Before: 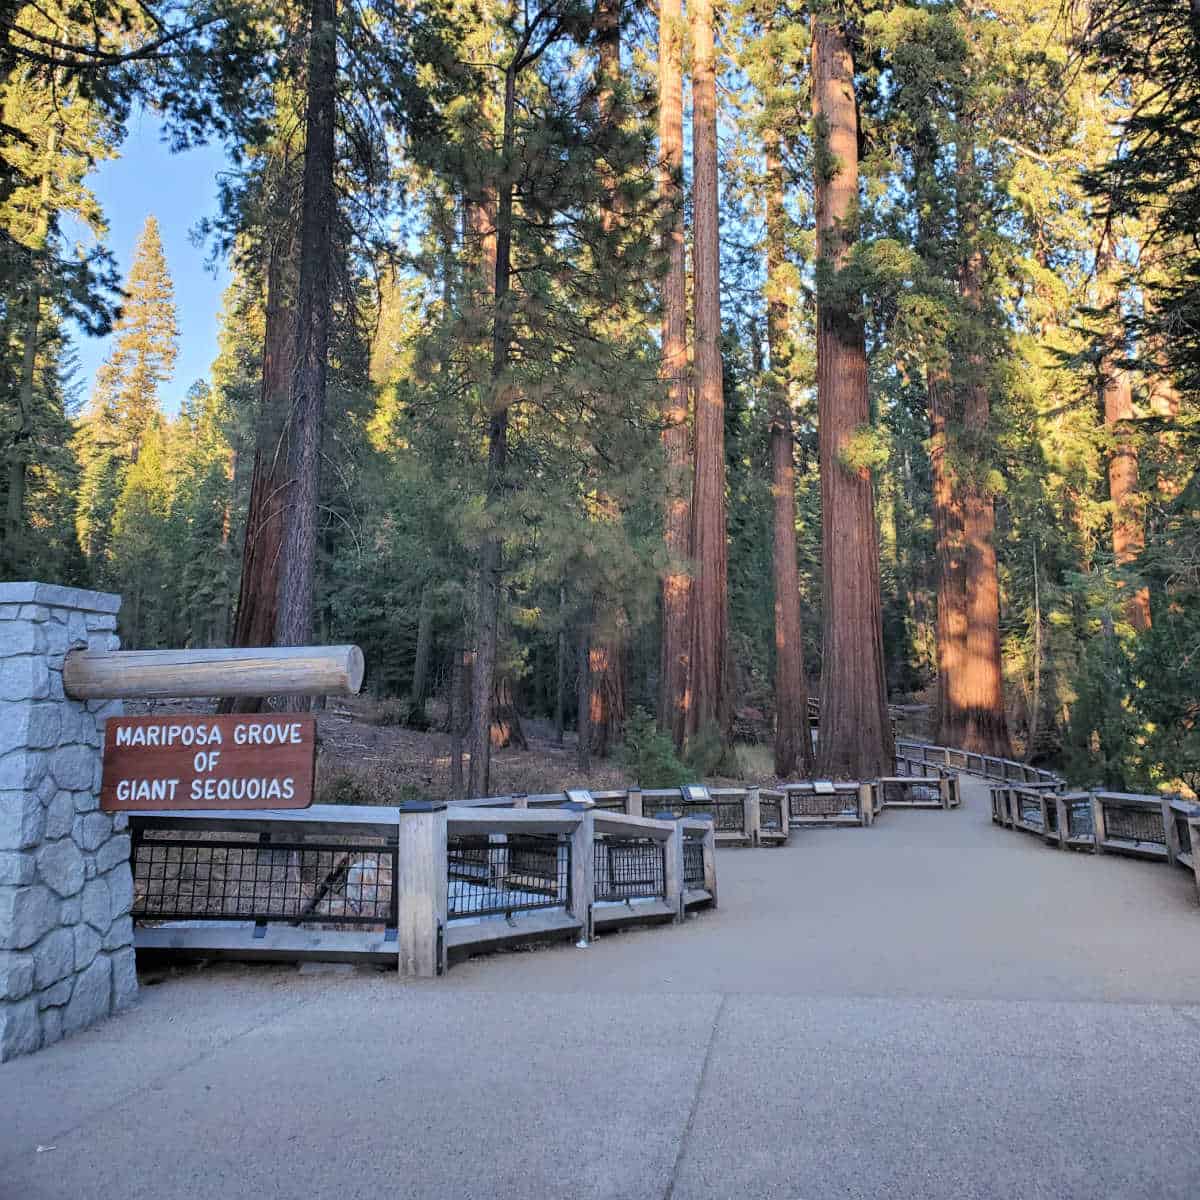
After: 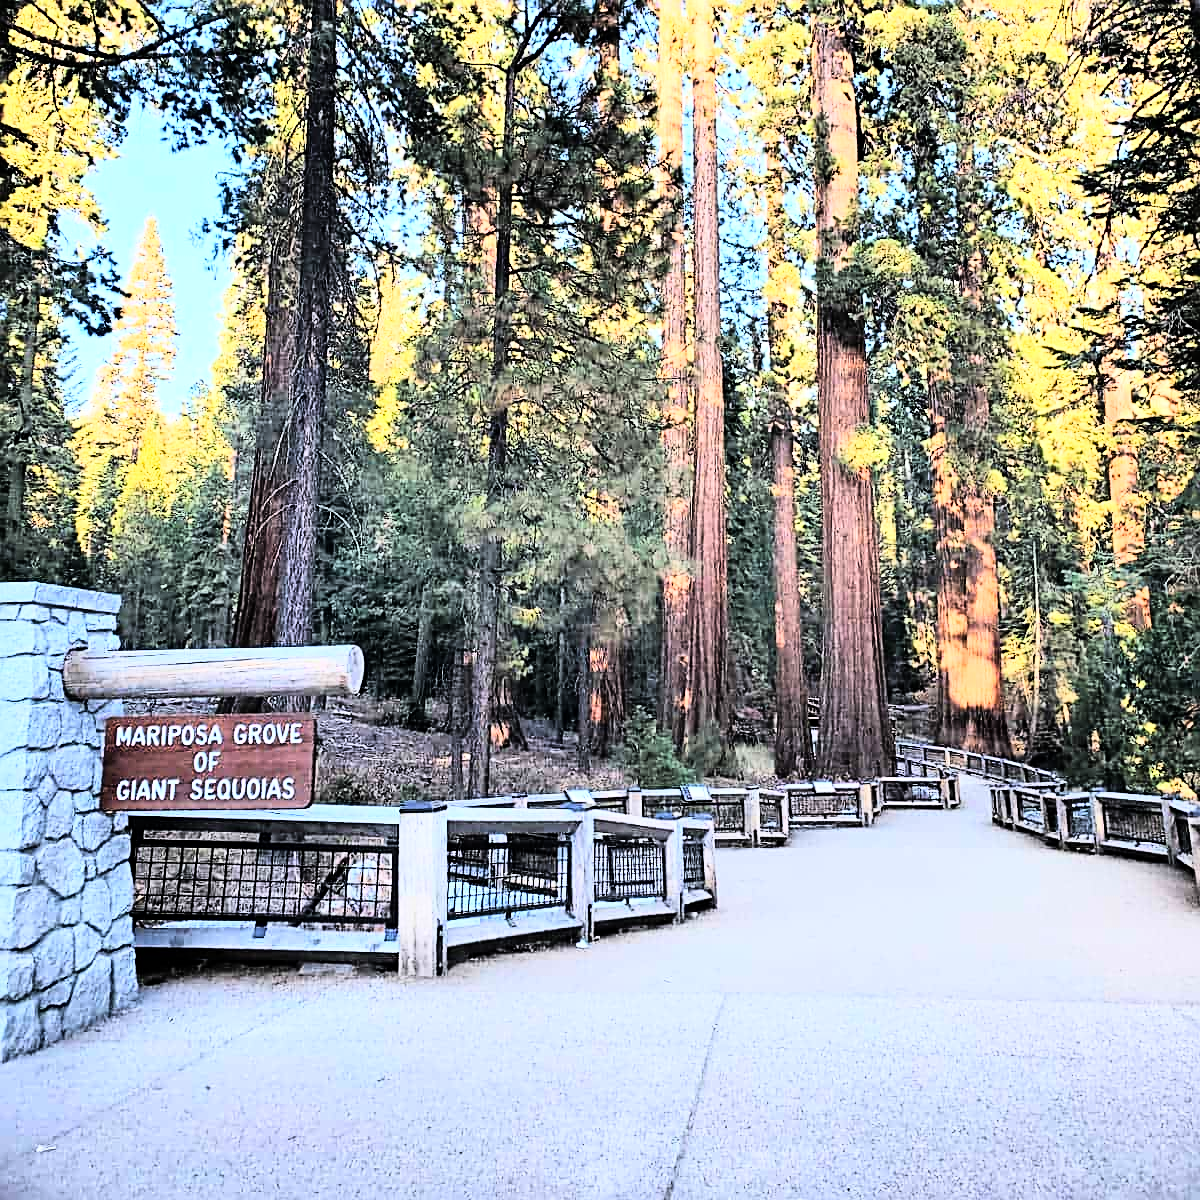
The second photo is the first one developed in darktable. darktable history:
rgb curve: curves: ch0 [(0, 0) (0.21, 0.15) (0.24, 0.21) (0.5, 0.75) (0.75, 0.96) (0.89, 0.99) (1, 1)]; ch1 [(0, 0.02) (0.21, 0.13) (0.25, 0.2) (0.5, 0.67) (0.75, 0.9) (0.89, 0.97) (1, 1)]; ch2 [(0, 0.02) (0.21, 0.13) (0.25, 0.2) (0.5, 0.67) (0.75, 0.9) (0.89, 0.97) (1, 1)], compensate middle gray true
sharpen: radius 2.676, amount 0.669
exposure: exposure 0.131 EV, compensate highlight preservation false
